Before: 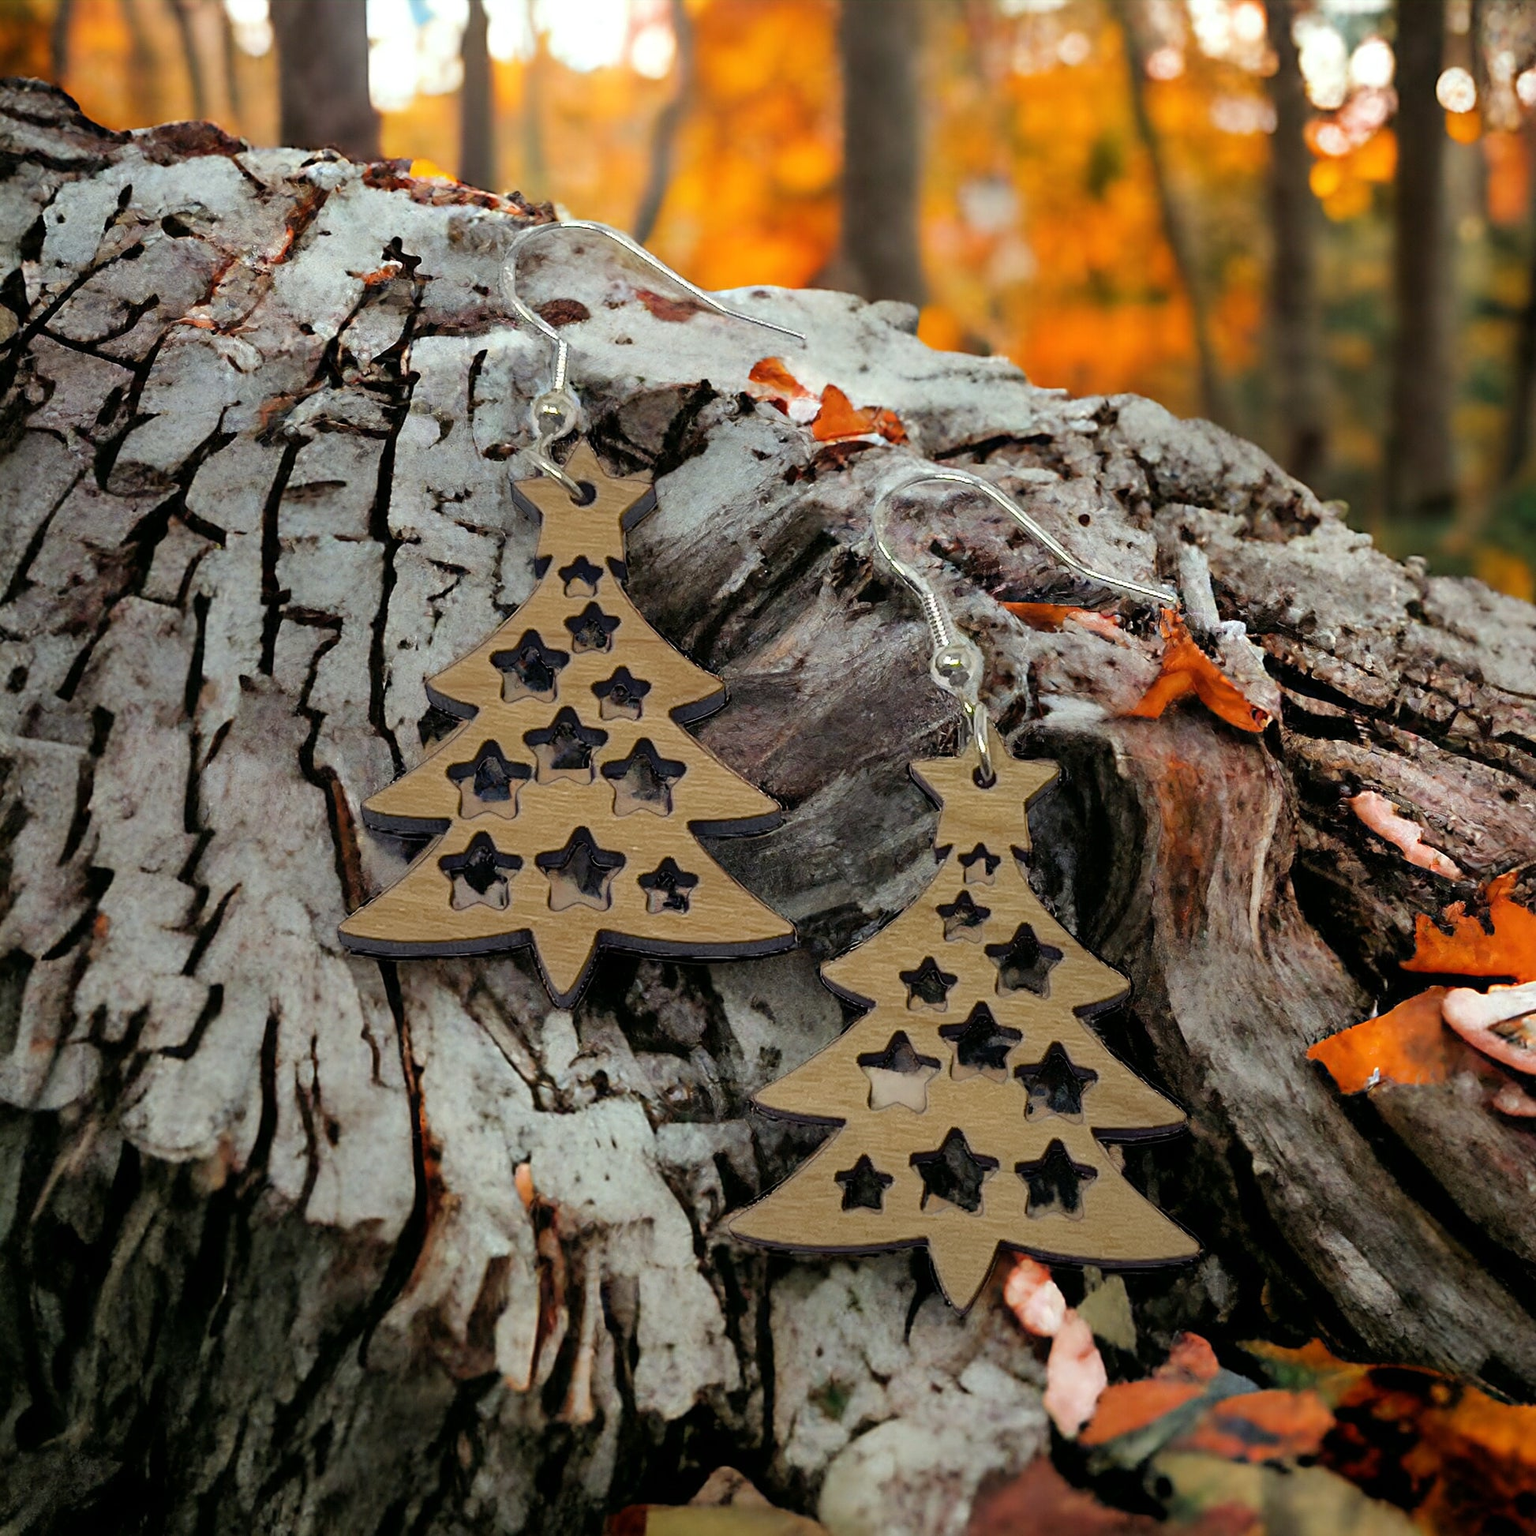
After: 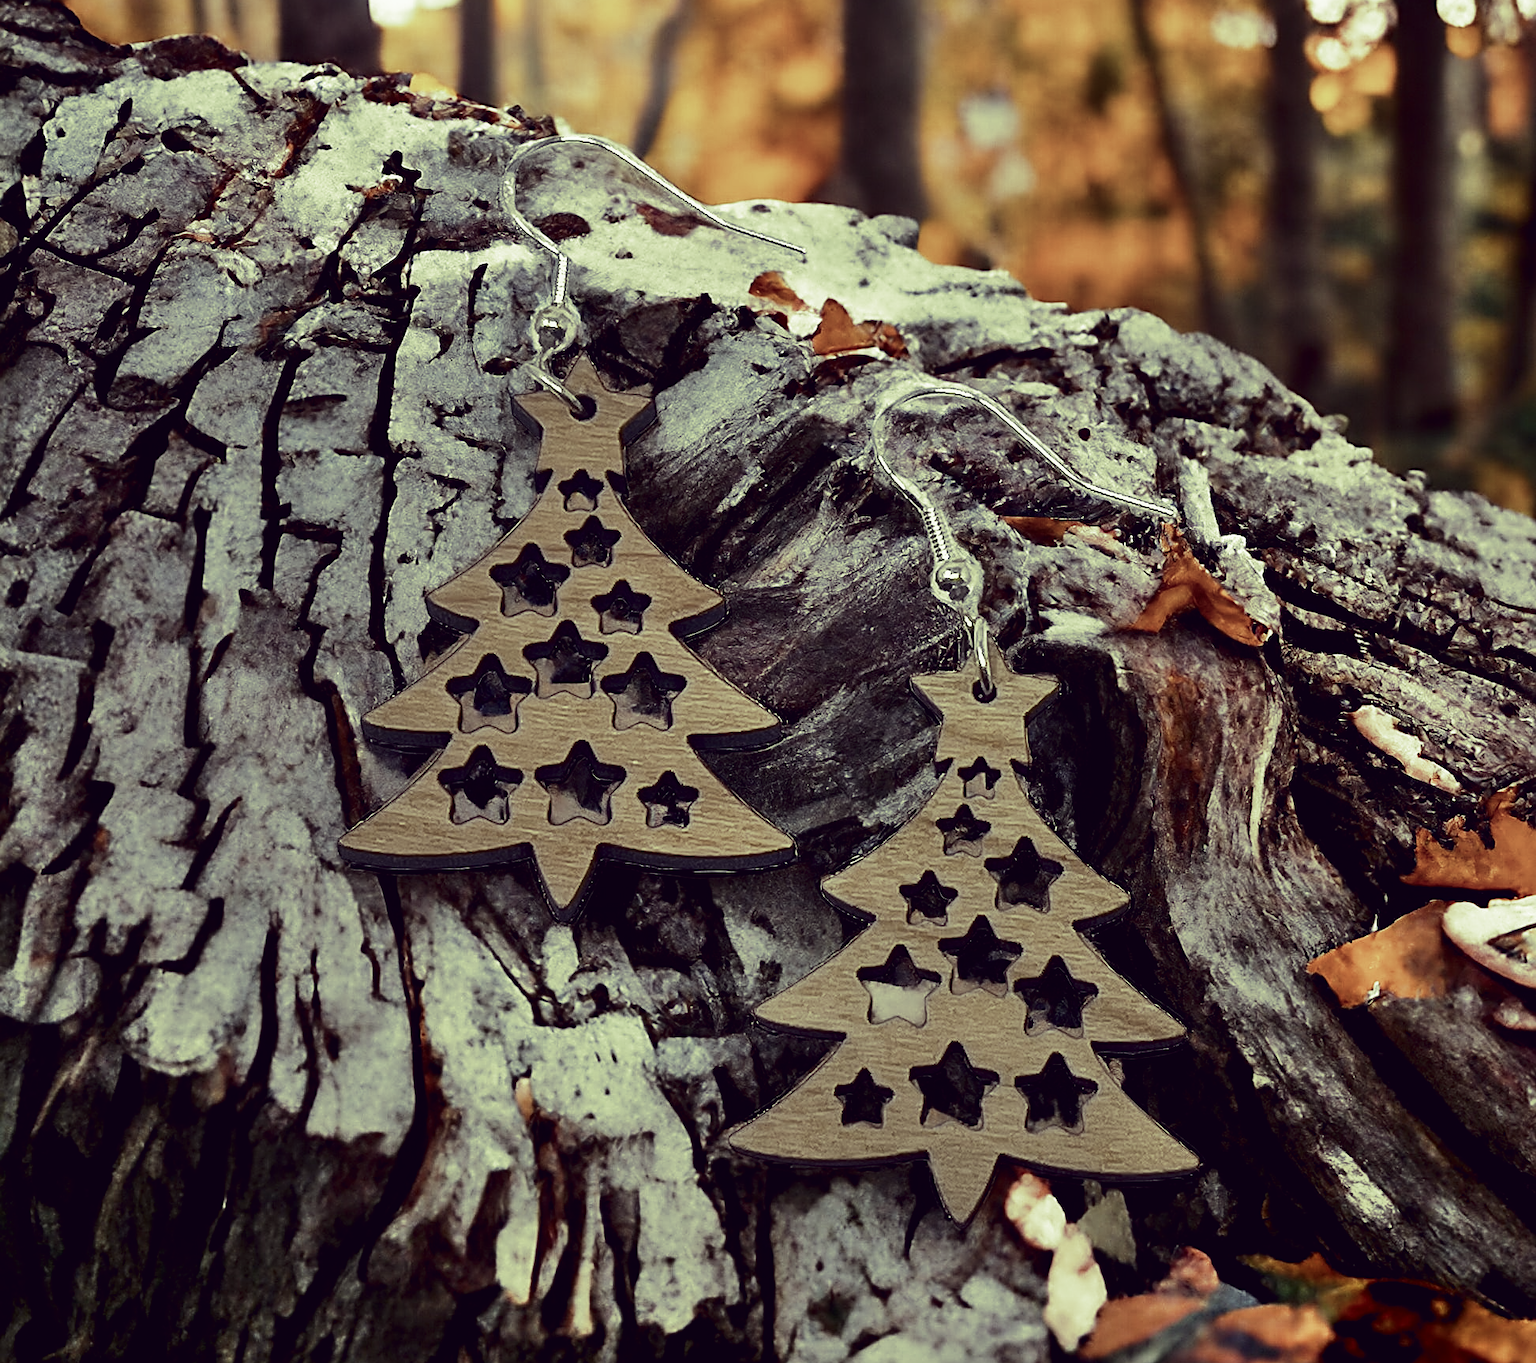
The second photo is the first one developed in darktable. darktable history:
crop and rotate: top 5.609%, bottom 5.609%
shadows and highlights: low approximation 0.01, soften with gaussian
color correction: highlights a* -20.17, highlights b* 20.27, shadows a* 20.03, shadows b* -20.46, saturation 0.43
exposure: compensate highlight preservation false
sharpen: on, module defaults
split-toning: shadows › hue 290.82°, shadows › saturation 0.34, highlights › saturation 0.38, balance 0, compress 50%
color balance rgb: perceptual saturation grading › global saturation 10%, global vibrance 10%
contrast brightness saturation: contrast 0.22, brightness -0.19, saturation 0.24
